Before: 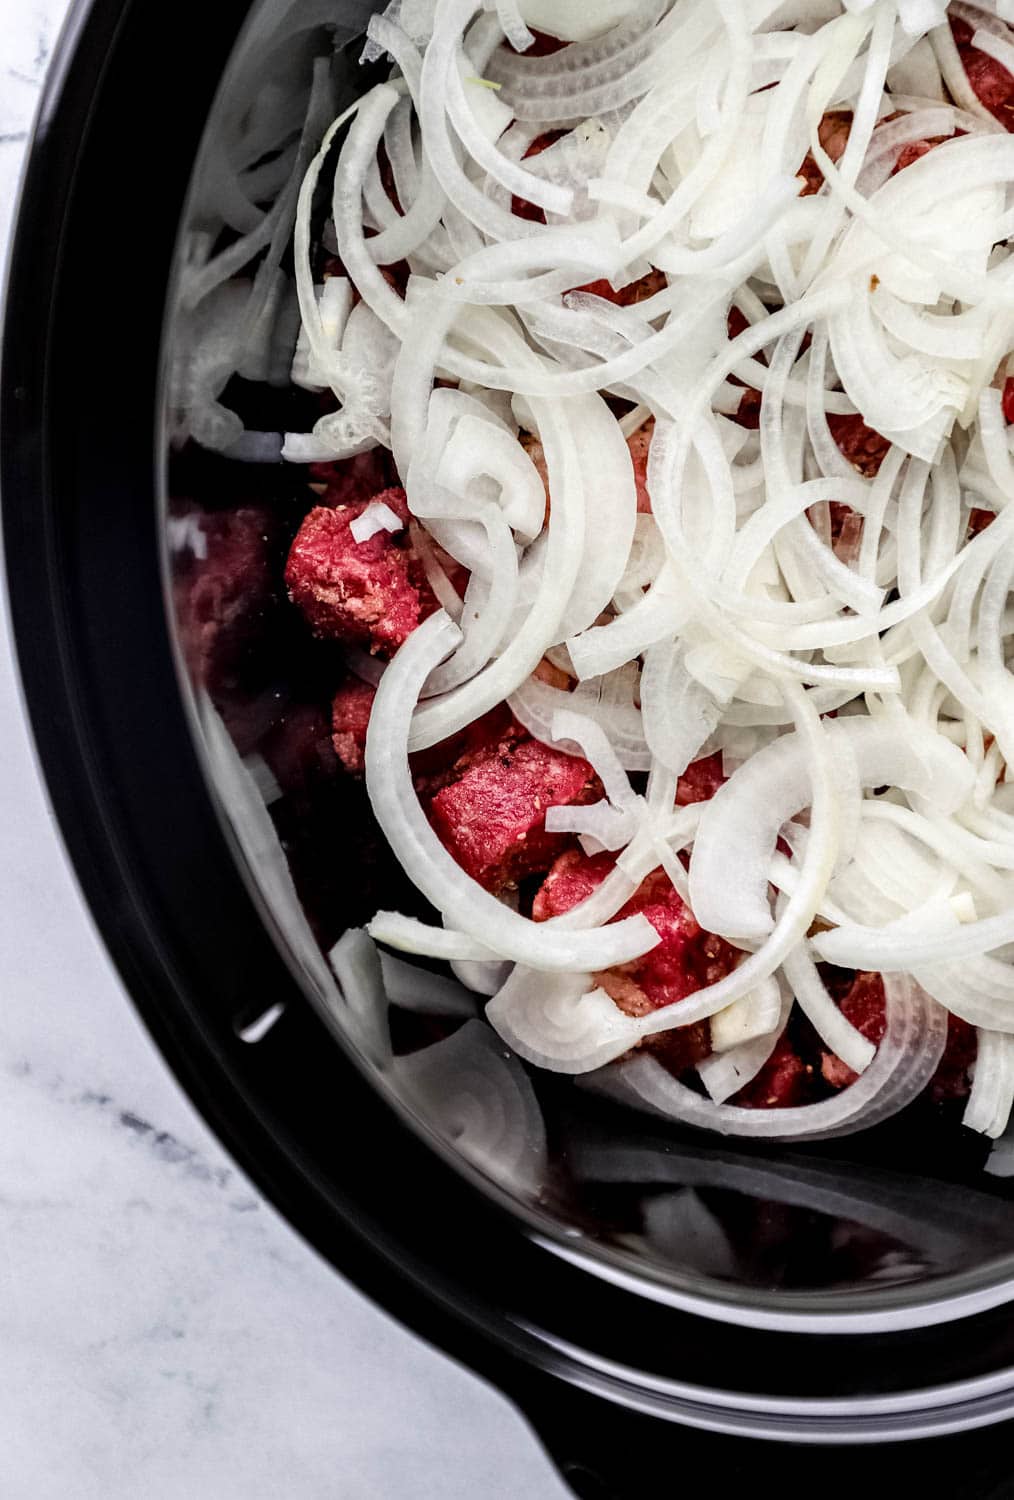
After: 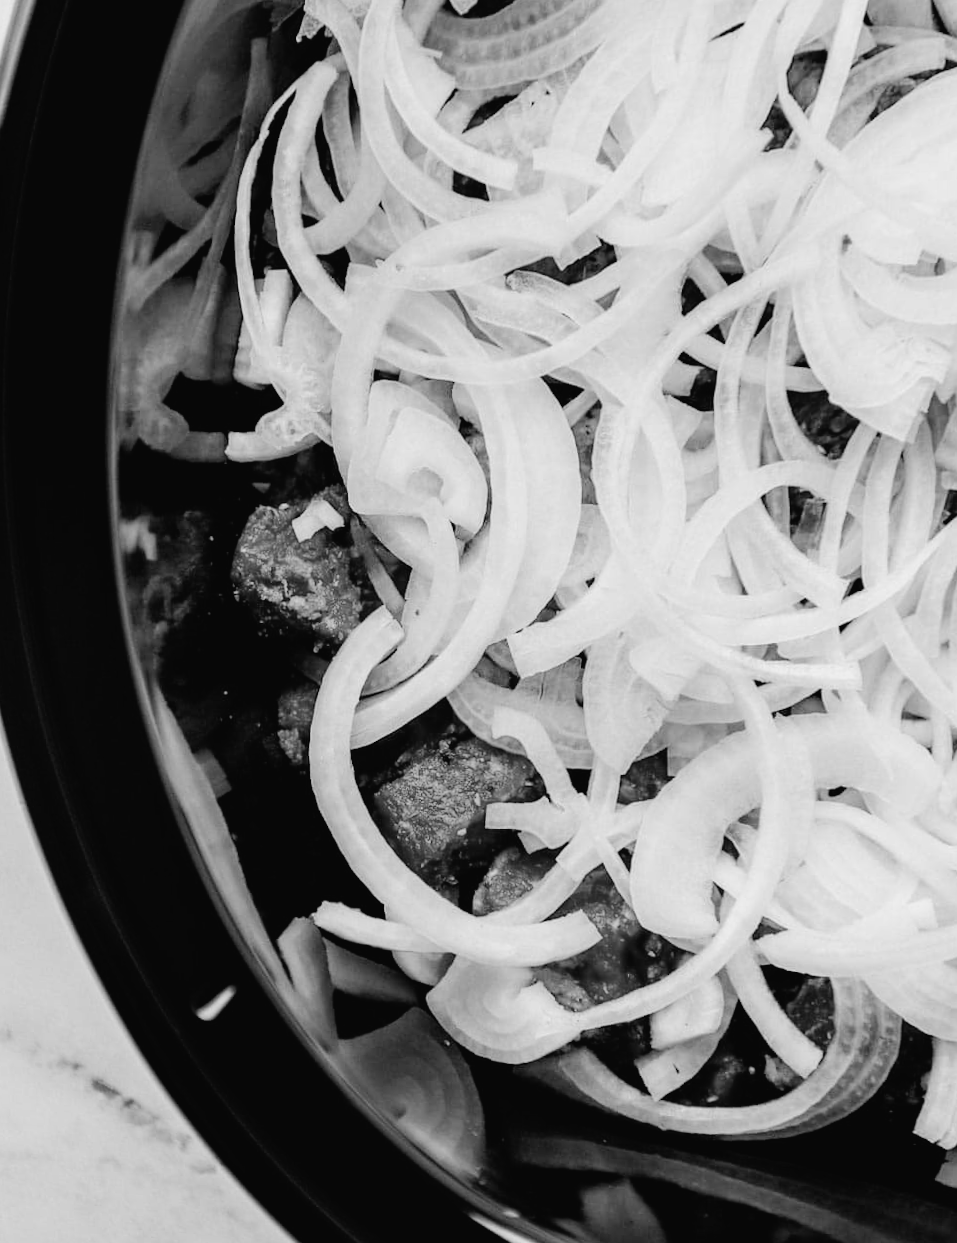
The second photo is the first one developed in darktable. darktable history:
rotate and perspective: rotation 0.062°, lens shift (vertical) 0.115, lens shift (horizontal) -0.133, crop left 0.047, crop right 0.94, crop top 0.061, crop bottom 0.94
color balance rgb: linear chroma grading › global chroma 15%, perceptual saturation grading › global saturation 30%
crop and rotate: top 0%, bottom 11.49%
tone curve: curves: ch0 [(0, 0.019) (0.066, 0.043) (0.189, 0.182) (0.368, 0.407) (0.501, 0.564) (0.677, 0.729) (0.851, 0.861) (0.997, 0.959)]; ch1 [(0, 0) (0.187, 0.121) (0.388, 0.346) (0.437, 0.409) (0.474, 0.472) (0.499, 0.501) (0.514, 0.515) (0.542, 0.557) (0.645, 0.686) (0.812, 0.856) (1, 1)]; ch2 [(0, 0) (0.246, 0.214) (0.421, 0.427) (0.459, 0.484) (0.5, 0.504) (0.518, 0.523) (0.529, 0.548) (0.56, 0.576) (0.607, 0.63) (0.744, 0.734) (0.867, 0.821) (0.993, 0.889)], color space Lab, independent channels, preserve colors none
monochrome: a -35.87, b 49.73, size 1.7
